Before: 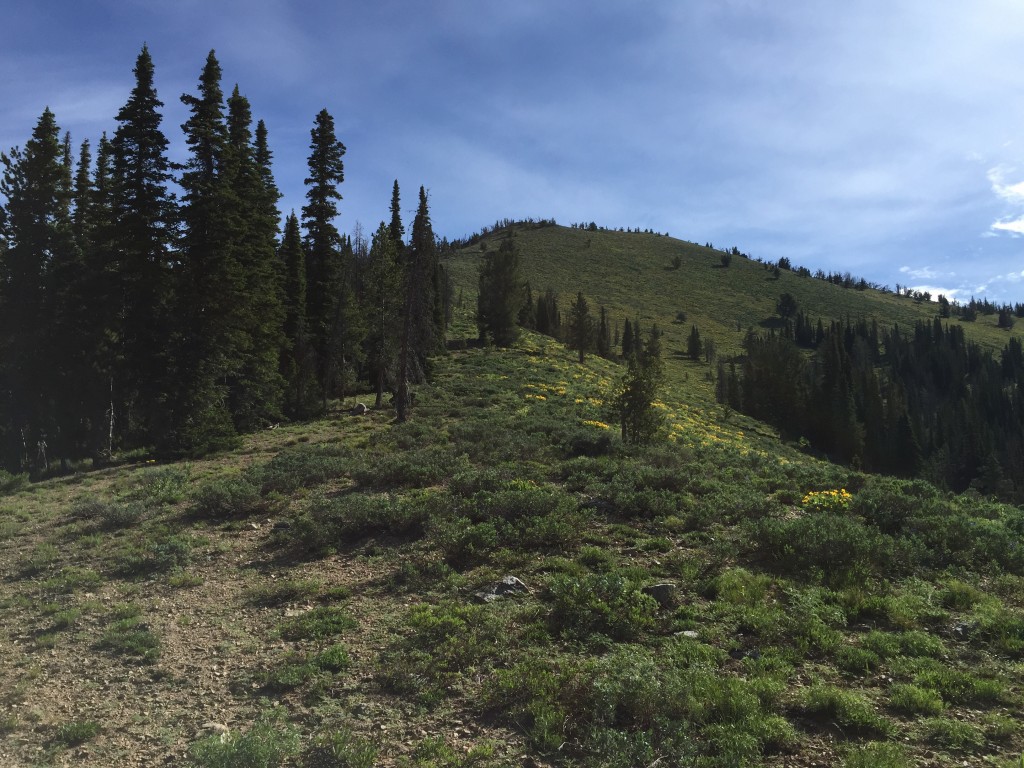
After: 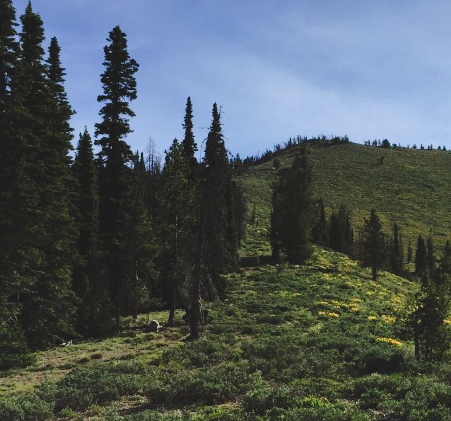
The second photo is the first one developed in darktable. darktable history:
crop: left 20.248%, top 10.86%, right 35.675%, bottom 34.321%
tone curve: curves: ch0 [(0, 0) (0.003, 0.074) (0.011, 0.079) (0.025, 0.083) (0.044, 0.095) (0.069, 0.097) (0.1, 0.11) (0.136, 0.131) (0.177, 0.159) (0.224, 0.209) (0.277, 0.279) (0.335, 0.367) (0.399, 0.455) (0.468, 0.538) (0.543, 0.621) (0.623, 0.699) (0.709, 0.782) (0.801, 0.848) (0.898, 0.924) (1, 1)], preserve colors none
shadows and highlights: shadows 25, highlights -48, soften with gaussian
